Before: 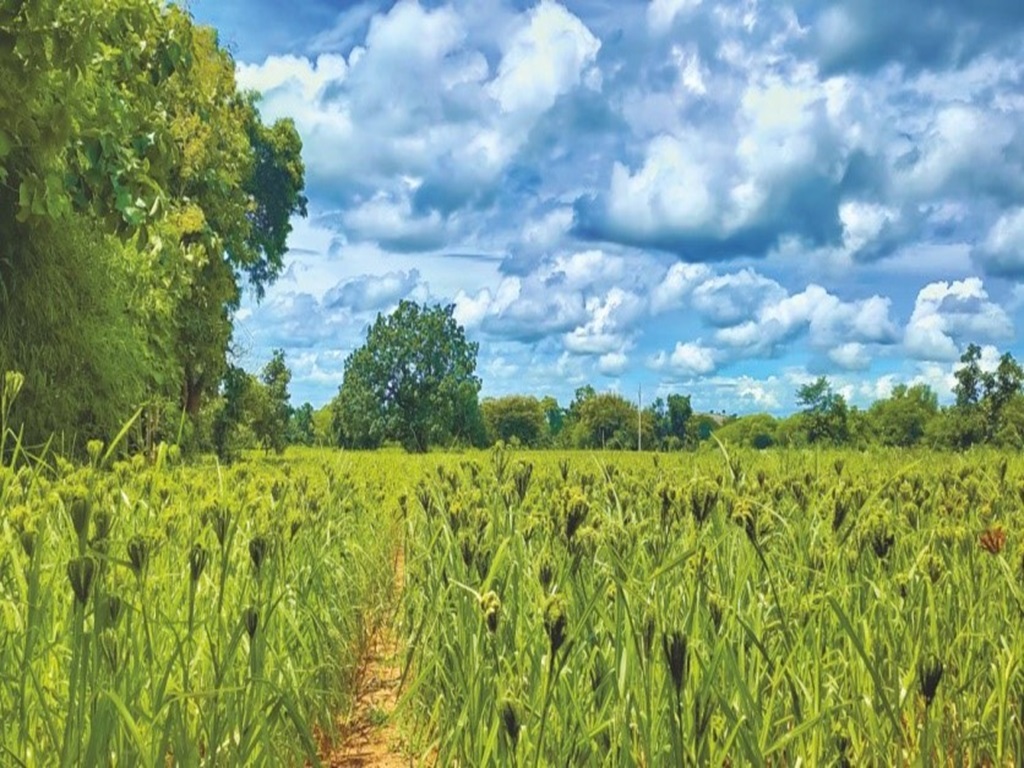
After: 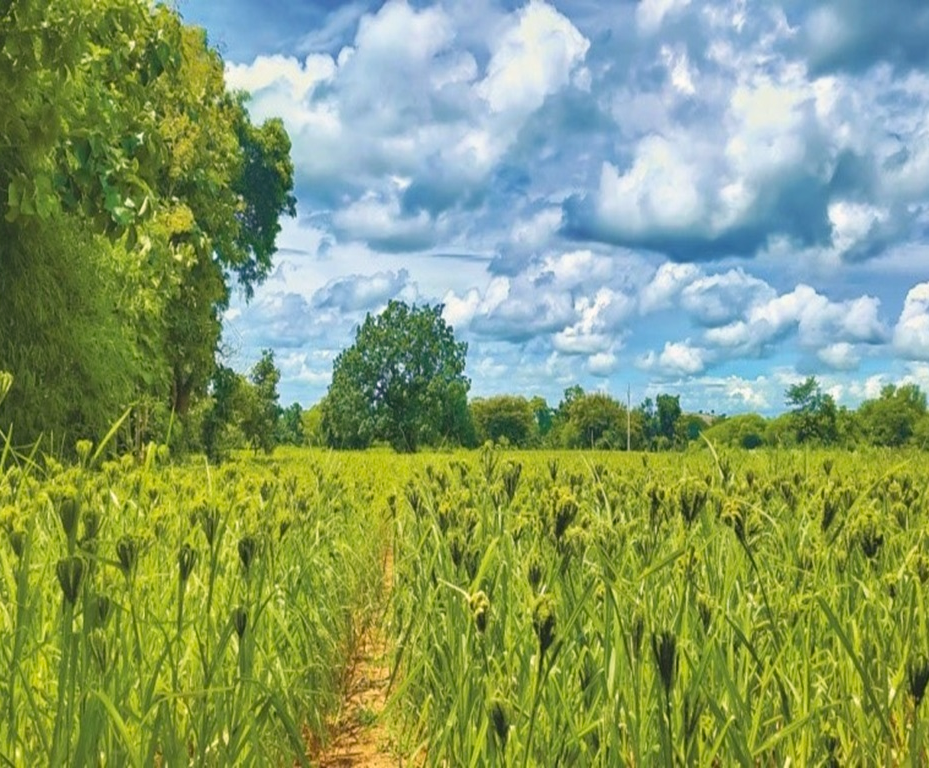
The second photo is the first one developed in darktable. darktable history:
color correction: highlights a* 4, highlights b* 4.92, shadows a* -6.81, shadows b* 4.64
crop and rotate: left 1.129%, right 8.114%
